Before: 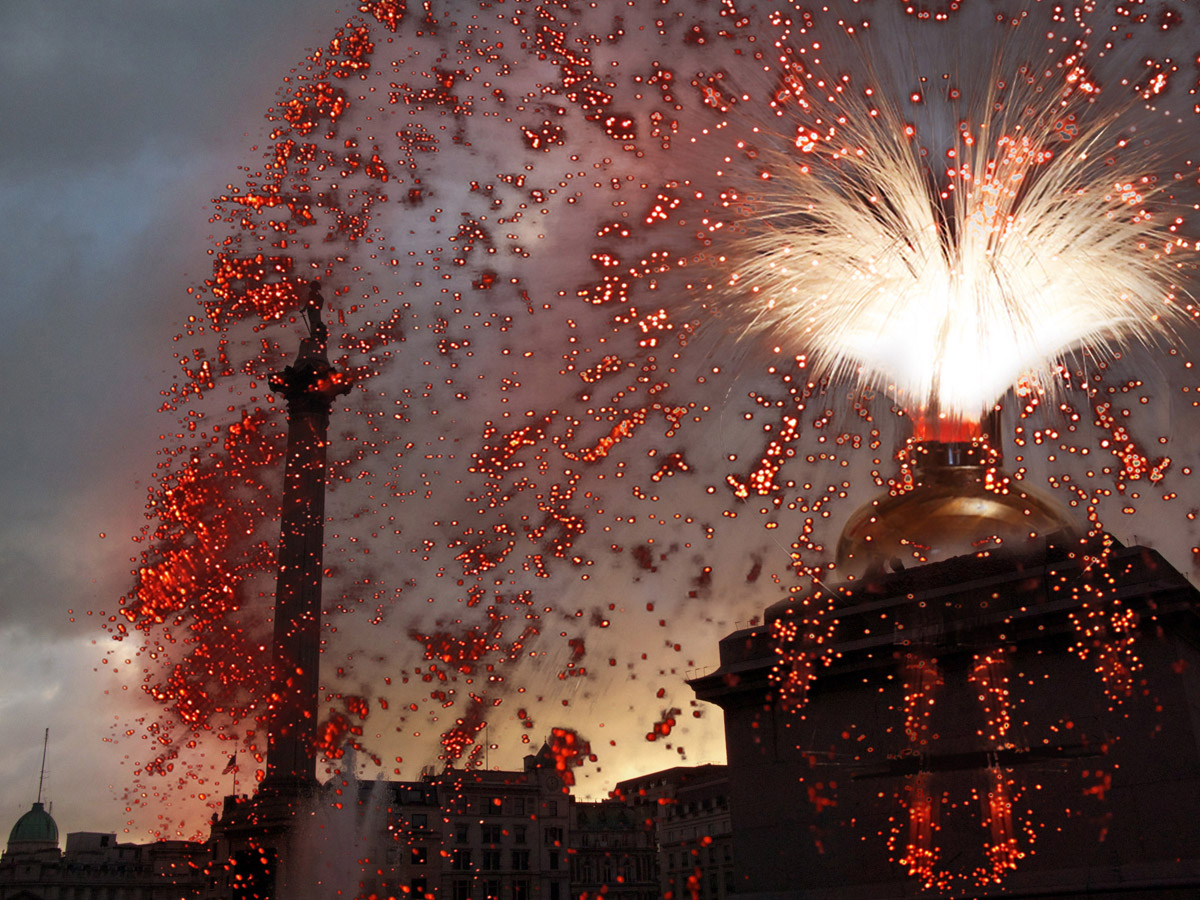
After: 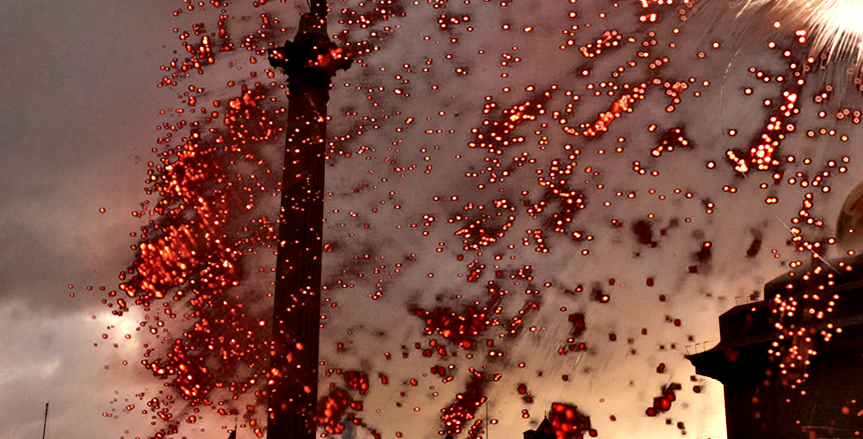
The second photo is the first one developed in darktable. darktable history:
color correction: highlights a* 10.23, highlights b* 9.7, shadows a* 8.3, shadows b* 8.49, saturation 0.801
contrast equalizer: y [[0.6 ×6], [0.55 ×6], [0 ×6], [0 ×6], [0 ×6]]
crop: top 36.176%, right 28.037%, bottom 14.937%
